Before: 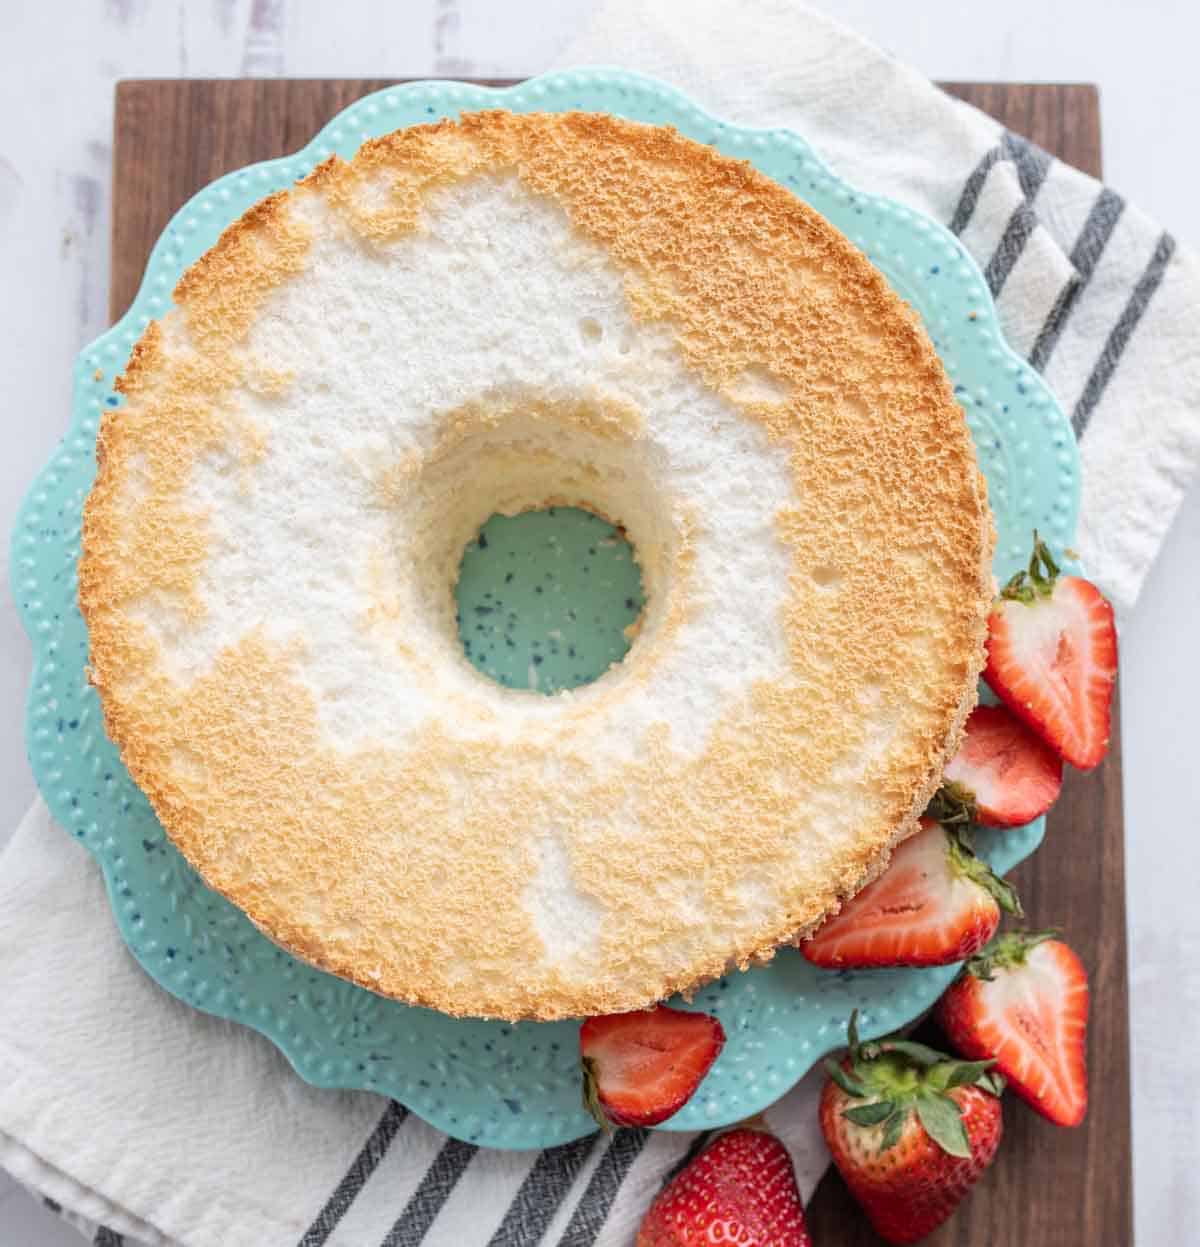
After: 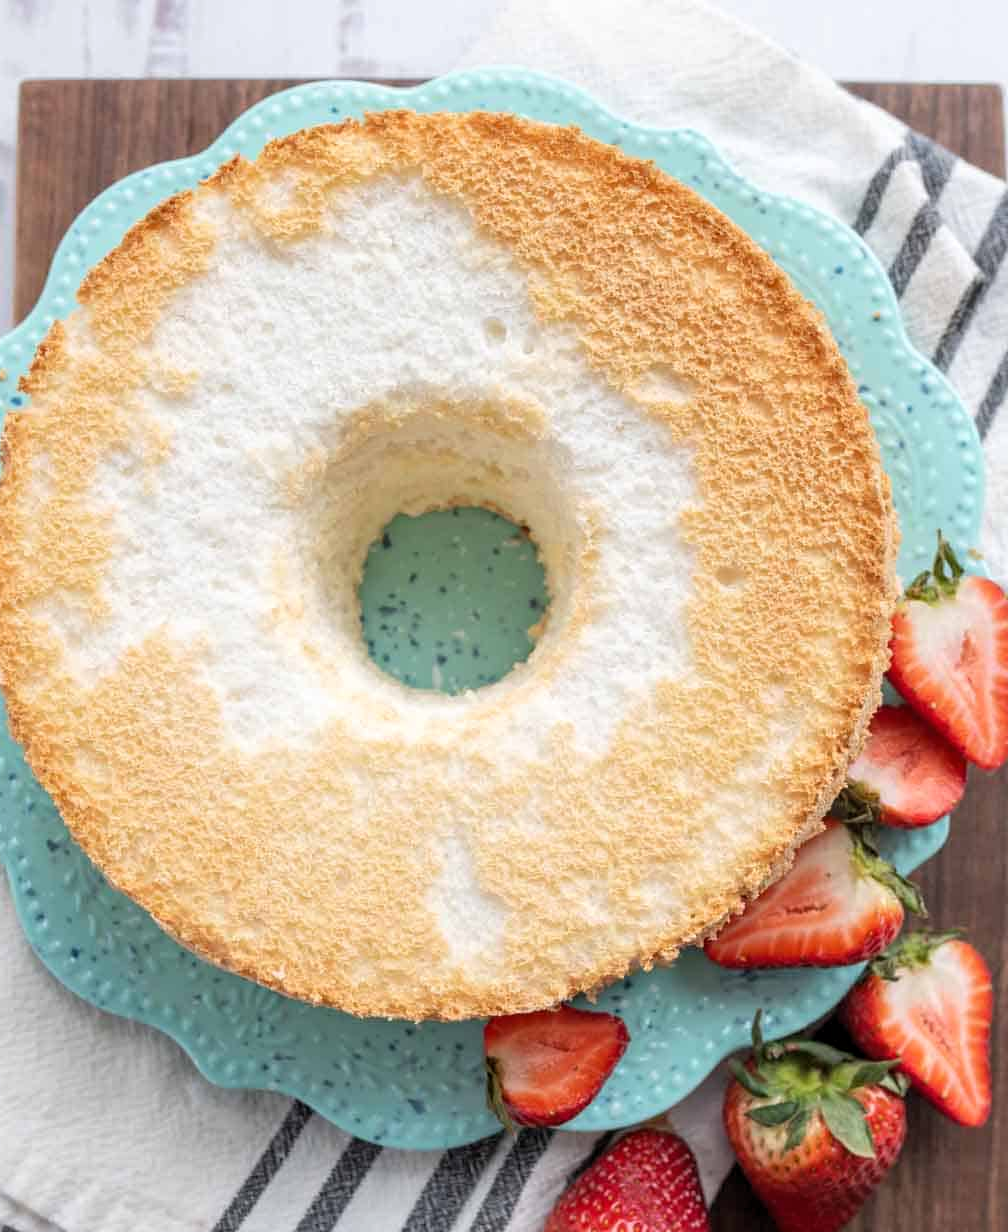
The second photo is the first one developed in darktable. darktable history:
levels: mode automatic, black 0.023%, white 99.97%, levels [0.062, 0.494, 0.925]
crop: left 8.026%, right 7.374%
